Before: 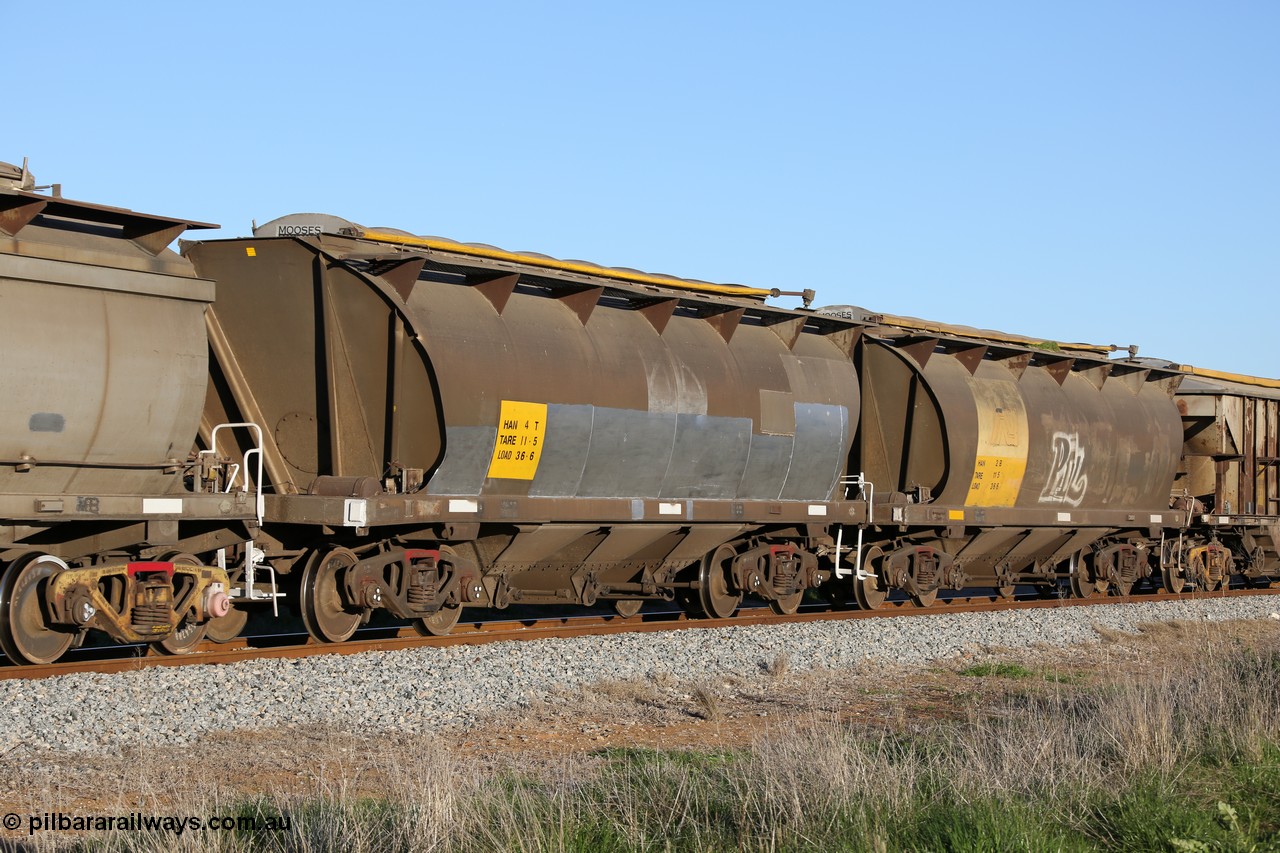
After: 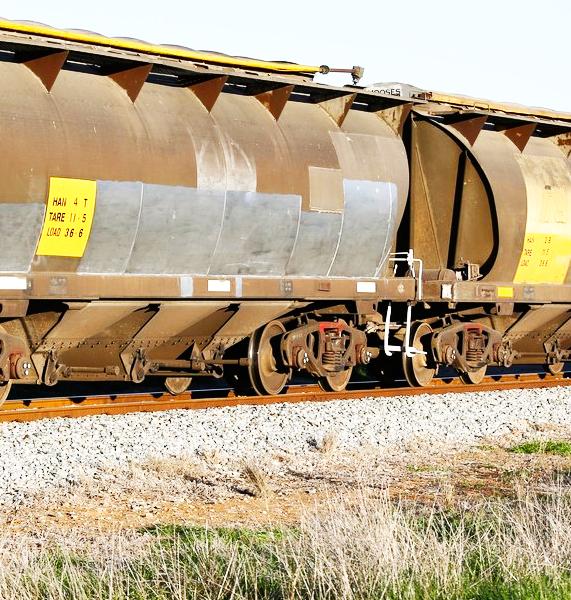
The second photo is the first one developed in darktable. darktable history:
exposure: exposure 0.219 EV, compensate exposure bias true, compensate highlight preservation false
crop: left 35.272%, top 26.225%, right 20.087%, bottom 3.41%
base curve: curves: ch0 [(0, 0) (0.007, 0.004) (0.027, 0.03) (0.046, 0.07) (0.207, 0.54) (0.442, 0.872) (0.673, 0.972) (1, 1)], preserve colors none
shadows and highlights: shadows 4.85, soften with gaussian
